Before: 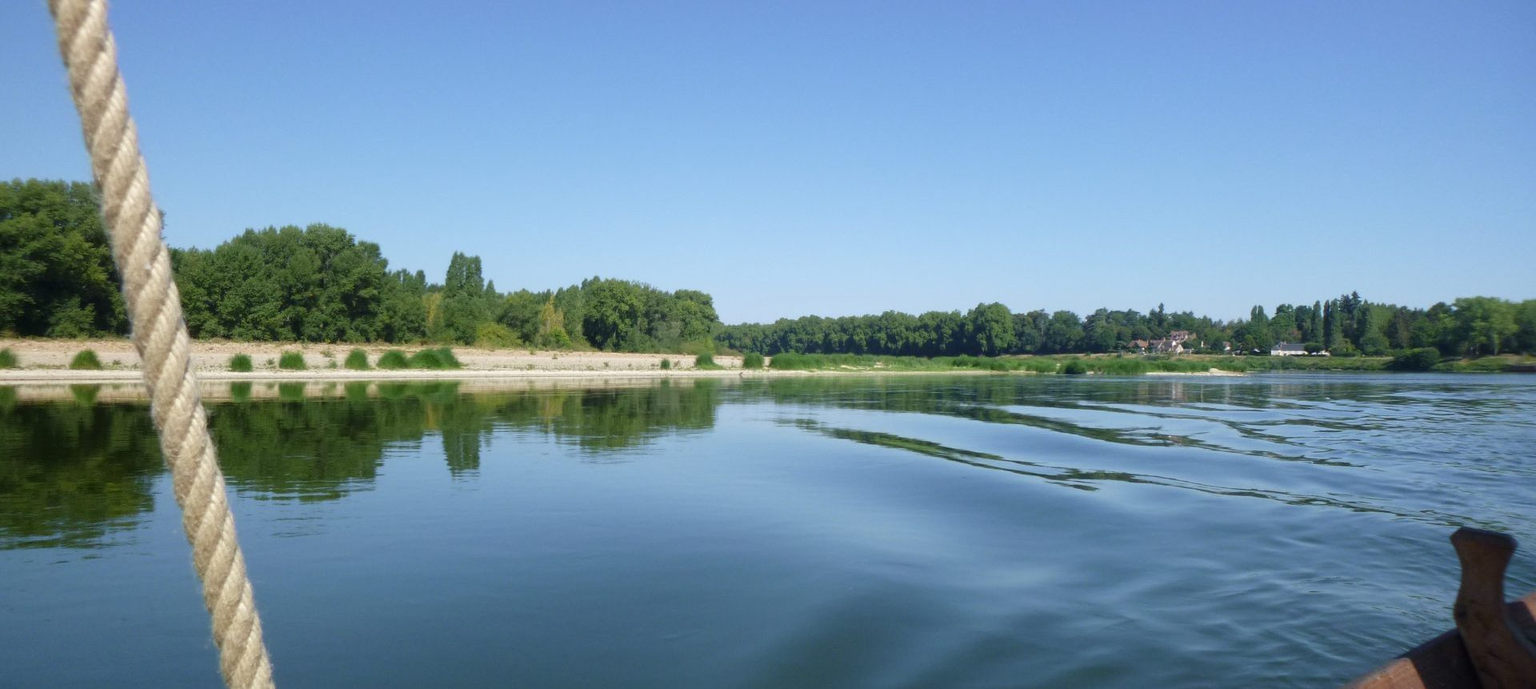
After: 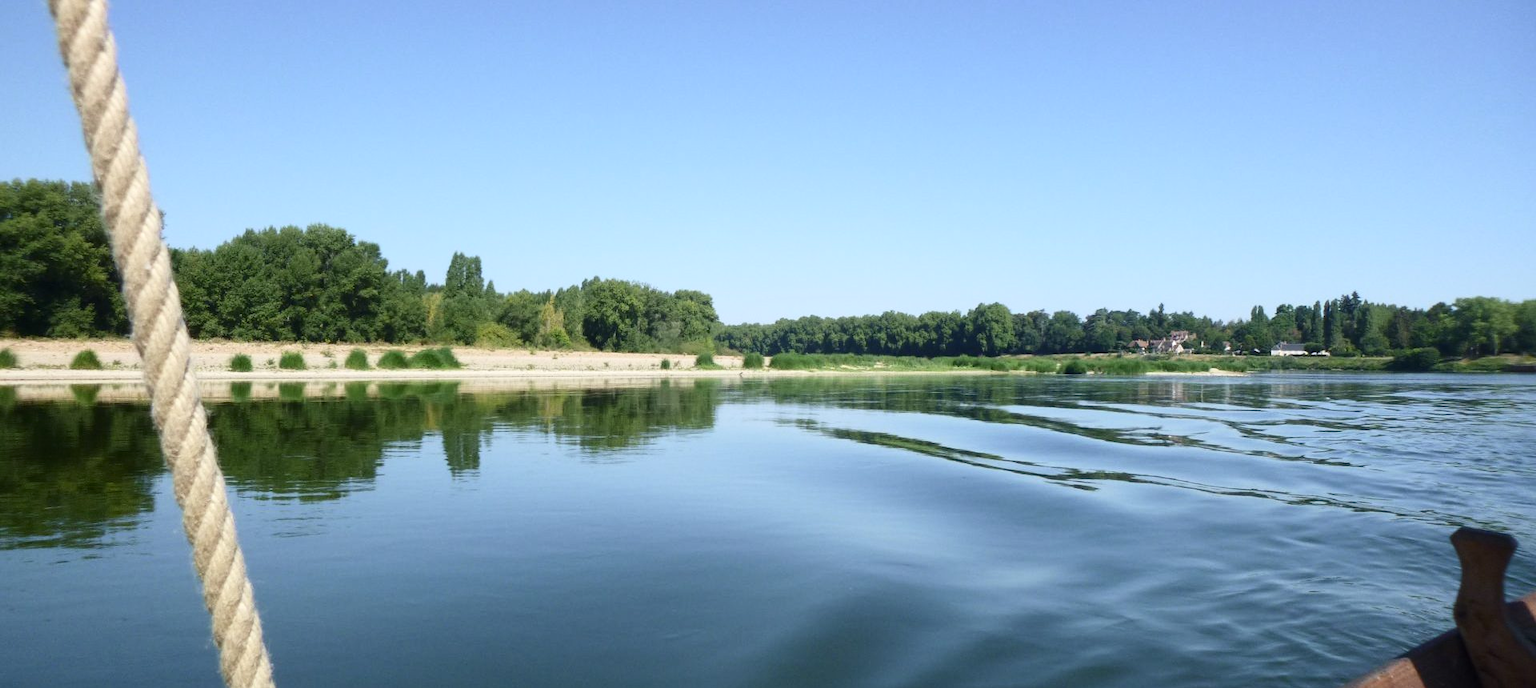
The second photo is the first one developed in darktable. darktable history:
contrast brightness saturation: contrast 0.235, brightness 0.087
